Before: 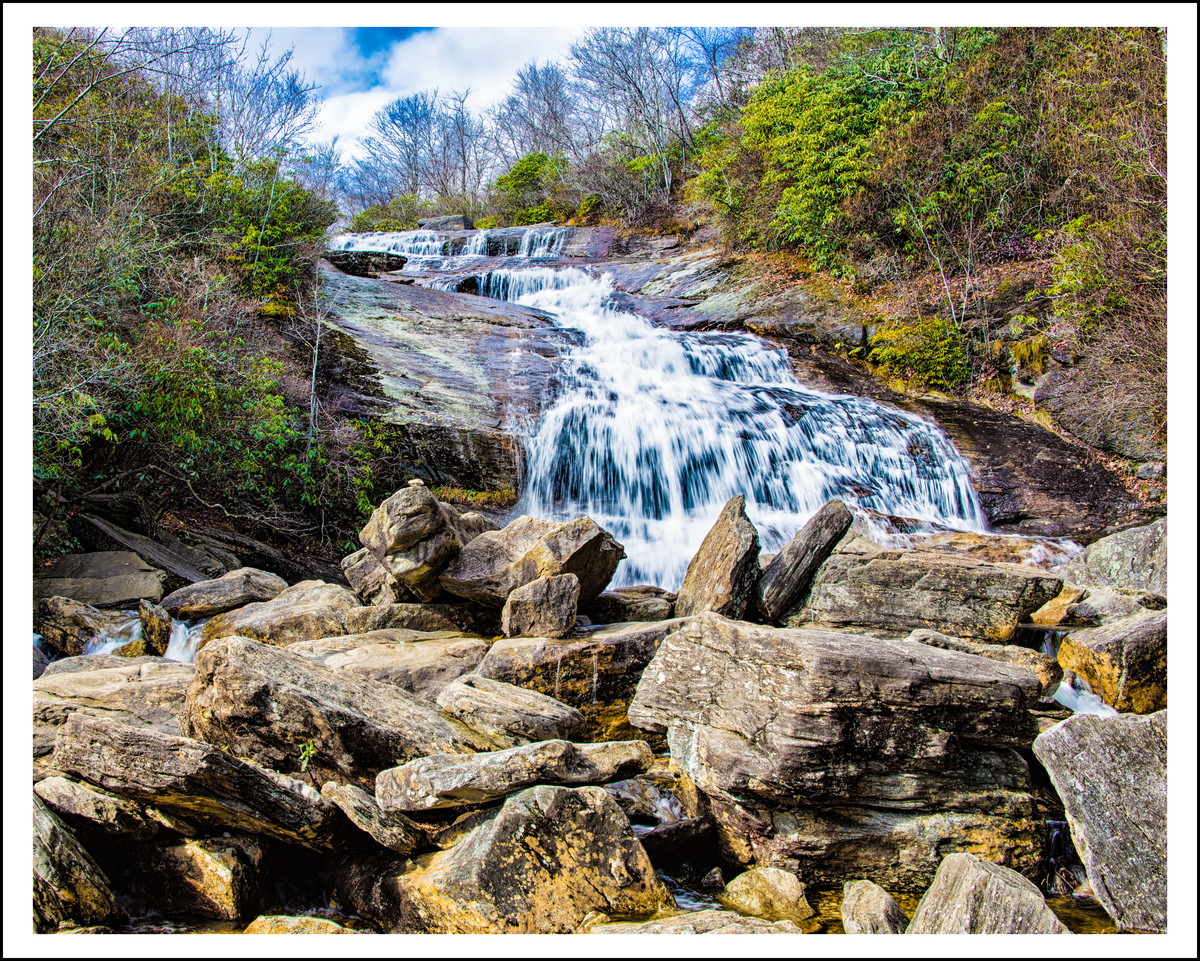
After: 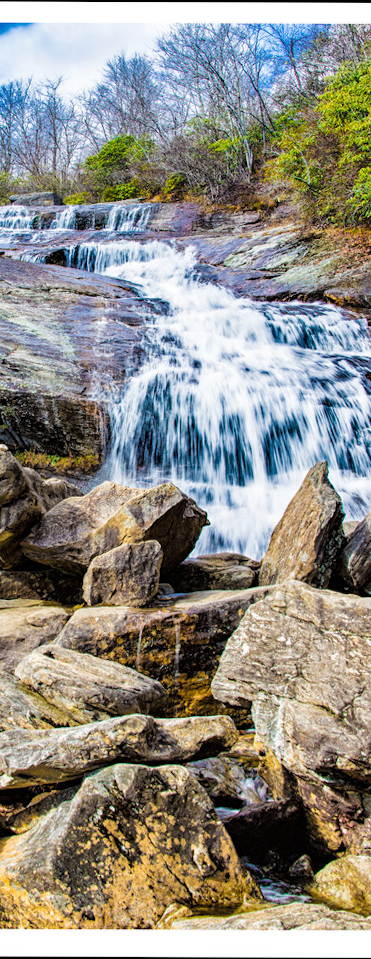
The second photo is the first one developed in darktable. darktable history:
crop: left 33.36%, right 33.36%
rotate and perspective: rotation 0.215°, lens shift (vertical) -0.139, crop left 0.069, crop right 0.939, crop top 0.002, crop bottom 0.996
